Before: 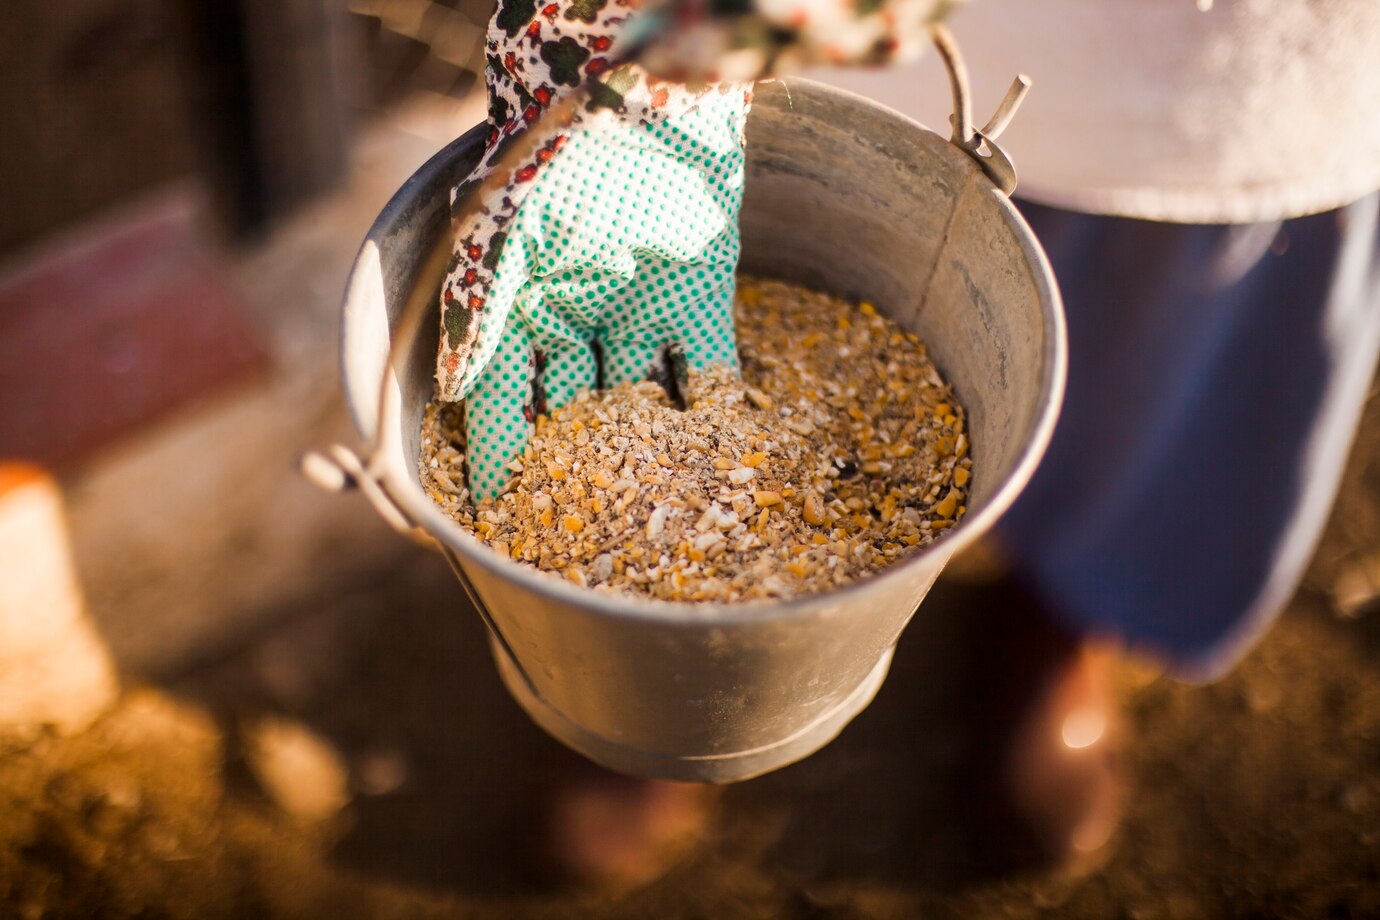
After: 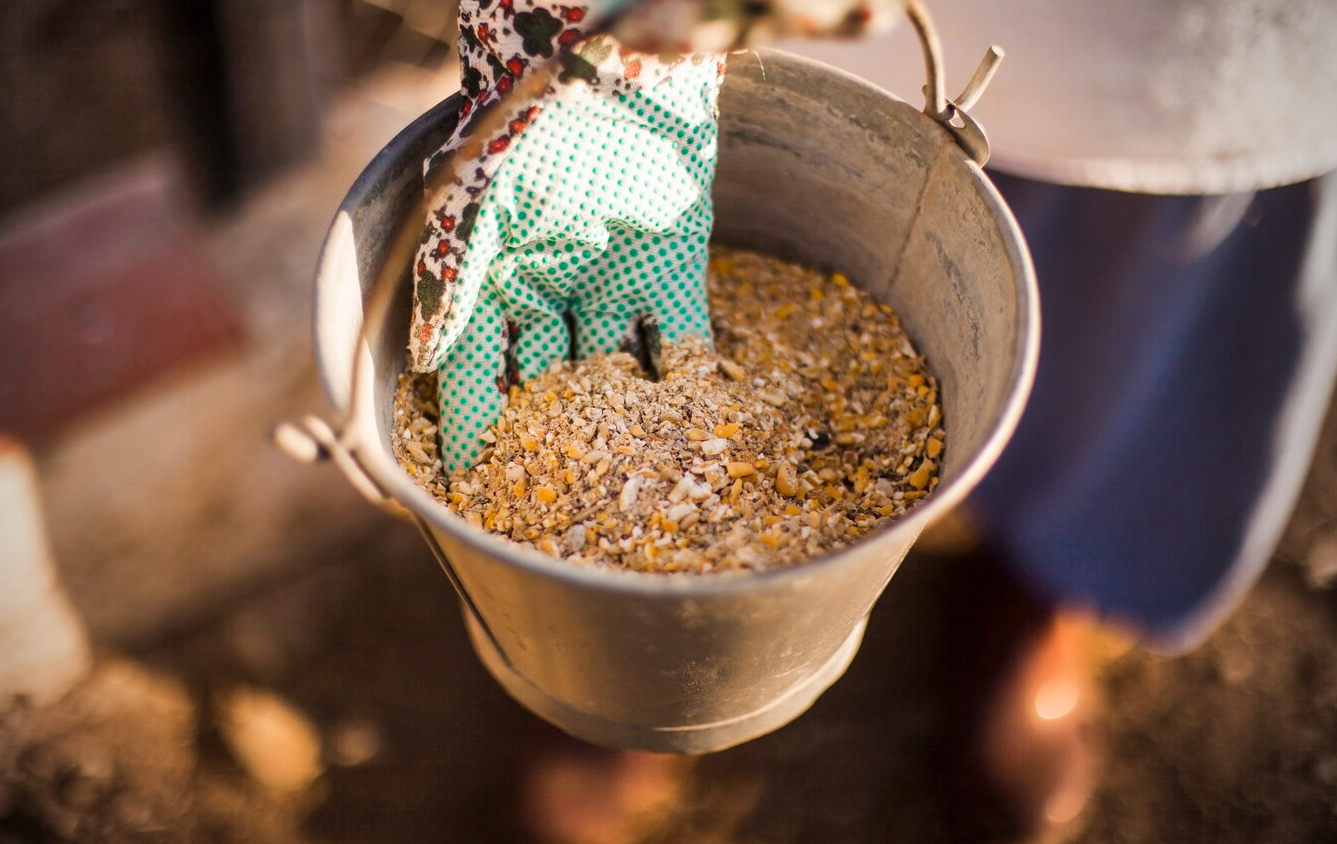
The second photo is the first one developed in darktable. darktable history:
vignetting: fall-off start 71.74%
shadows and highlights: shadows 49, highlights -41, soften with gaussian
crop: left 1.964%, top 3.251%, right 1.122%, bottom 4.933%
